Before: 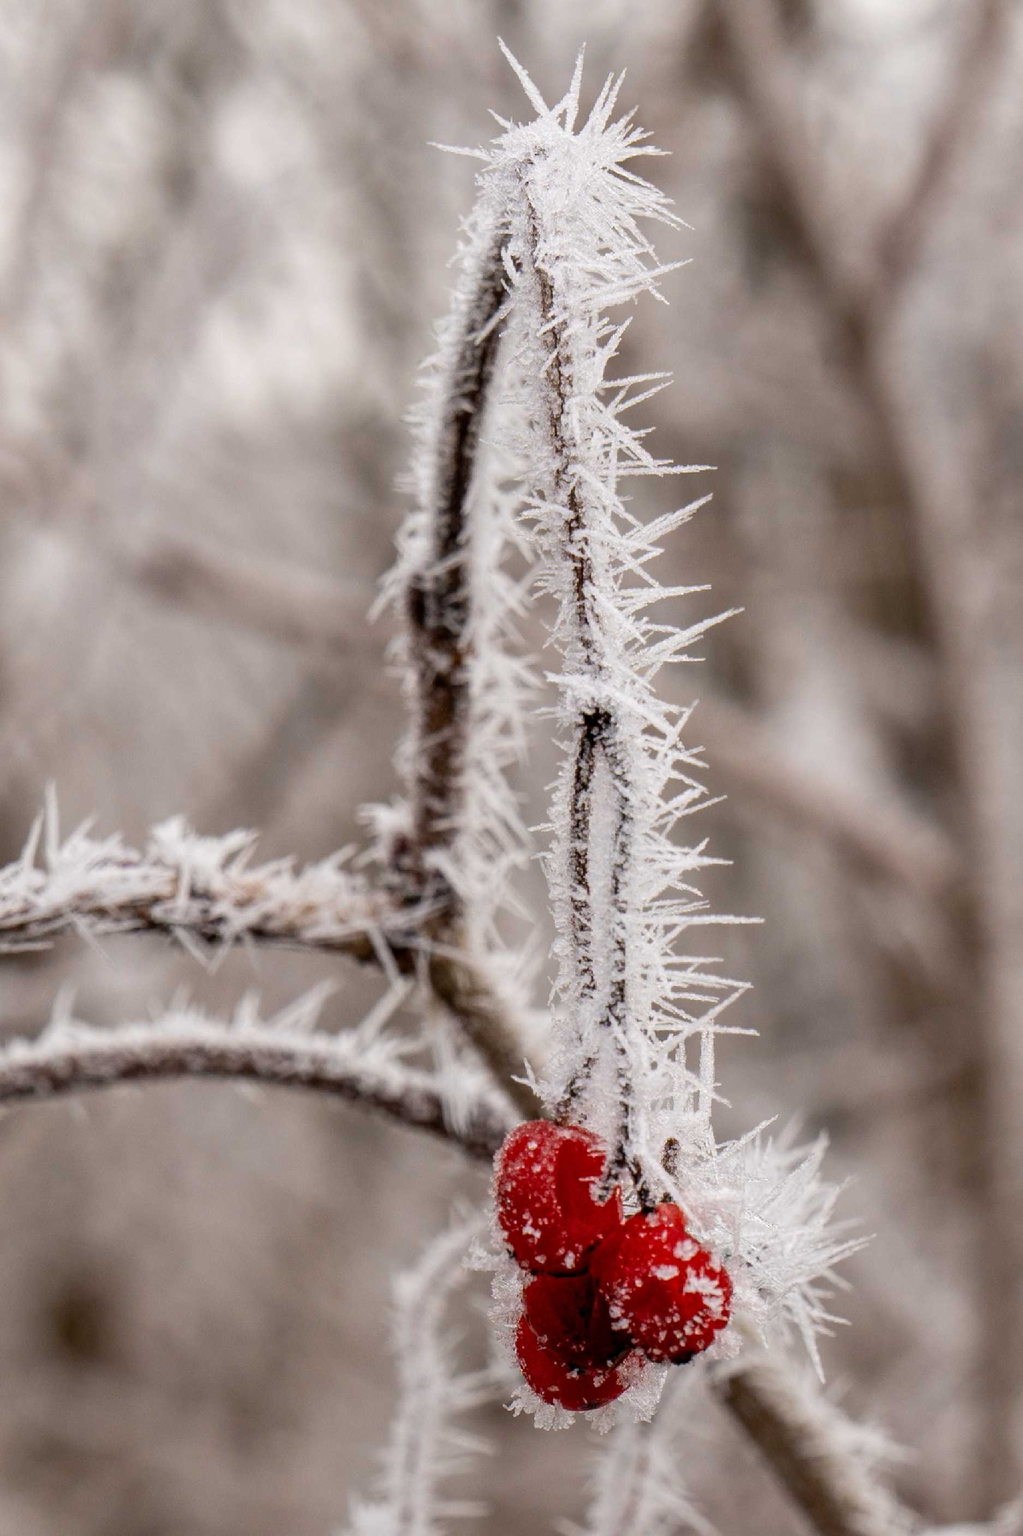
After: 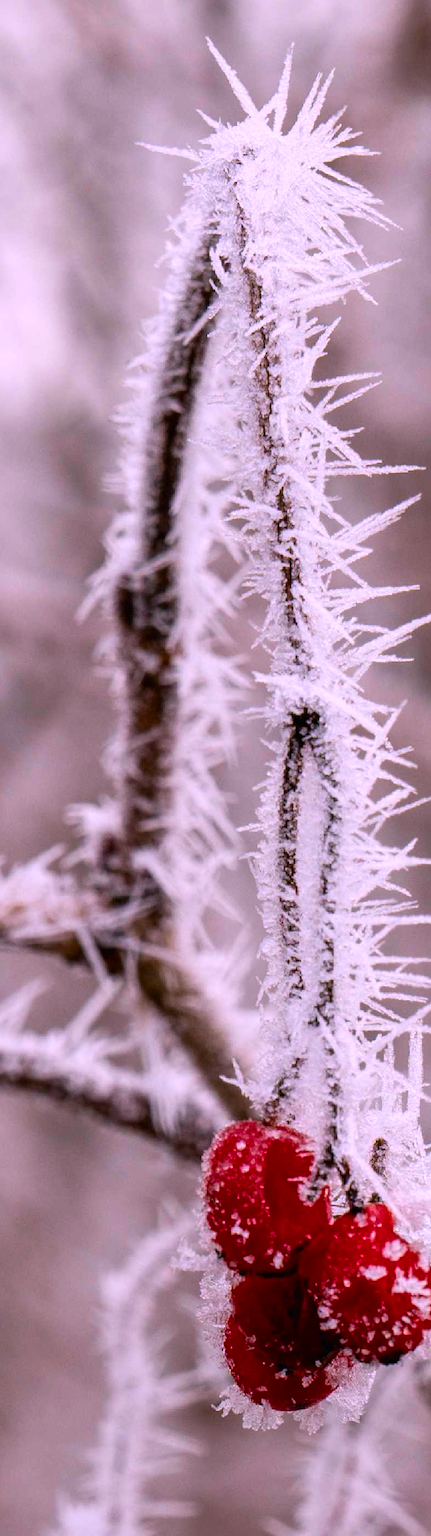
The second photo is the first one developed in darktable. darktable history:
color correction: highlights a* 15.46, highlights b* -20.56
tone curve: curves: ch0 [(0, 0) (0.003, 0.01) (0.011, 0.015) (0.025, 0.023) (0.044, 0.037) (0.069, 0.055) (0.1, 0.08) (0.136, 0.114) (0.177, 0.155) (0.224, 0.201) (0.277, 0.254) (0.335, 0.319) (0.399, 0.387) (0.468, 0.459) (0.543, 0.544) (0.623, 0.634) (0.709, 0.731) (0.801, 0.827) (0.898, 0.921) (1, 1)], color space Lab, independent channels, preserve colors none
crop: left 28.583%, right 29.231%
color balance rgb: perceptual saturation grading › global saturation 25%, global vibrance 20%
